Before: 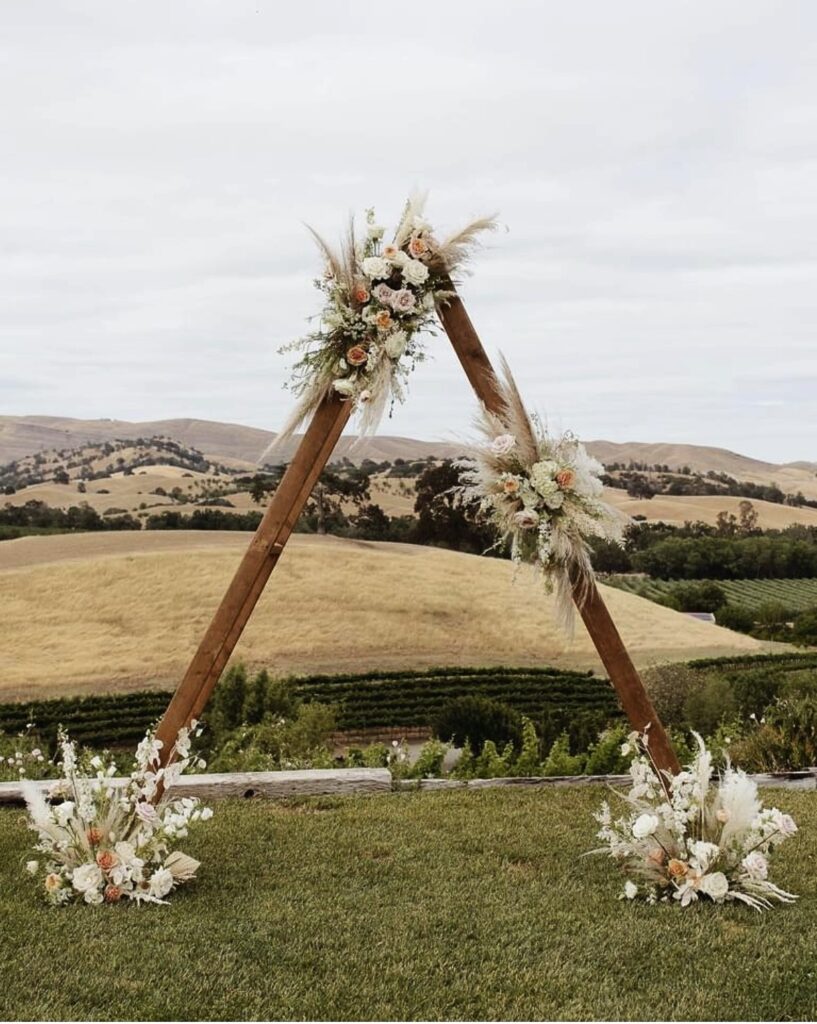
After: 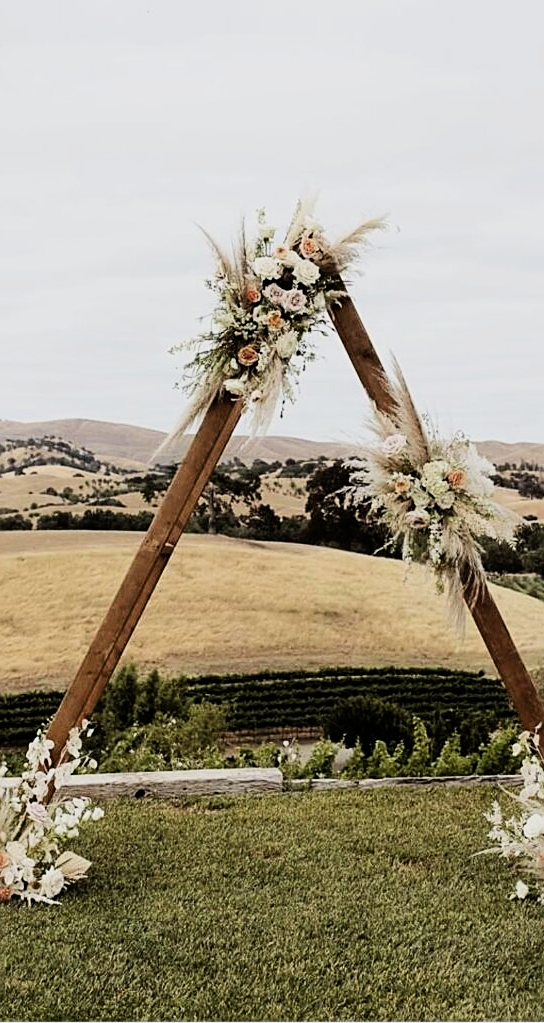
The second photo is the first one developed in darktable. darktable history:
exposure: exposure 0.203 EV, compensate exposure bias true, compensate highlight preservation false
sharpen: on, module defaults
crop and rotate: left 13.443%, right 19.931%
filmic rgb: black relative exposure -16 EV, white relative exposure 5.33 EV, hardness 5.93, contrast 1.24
